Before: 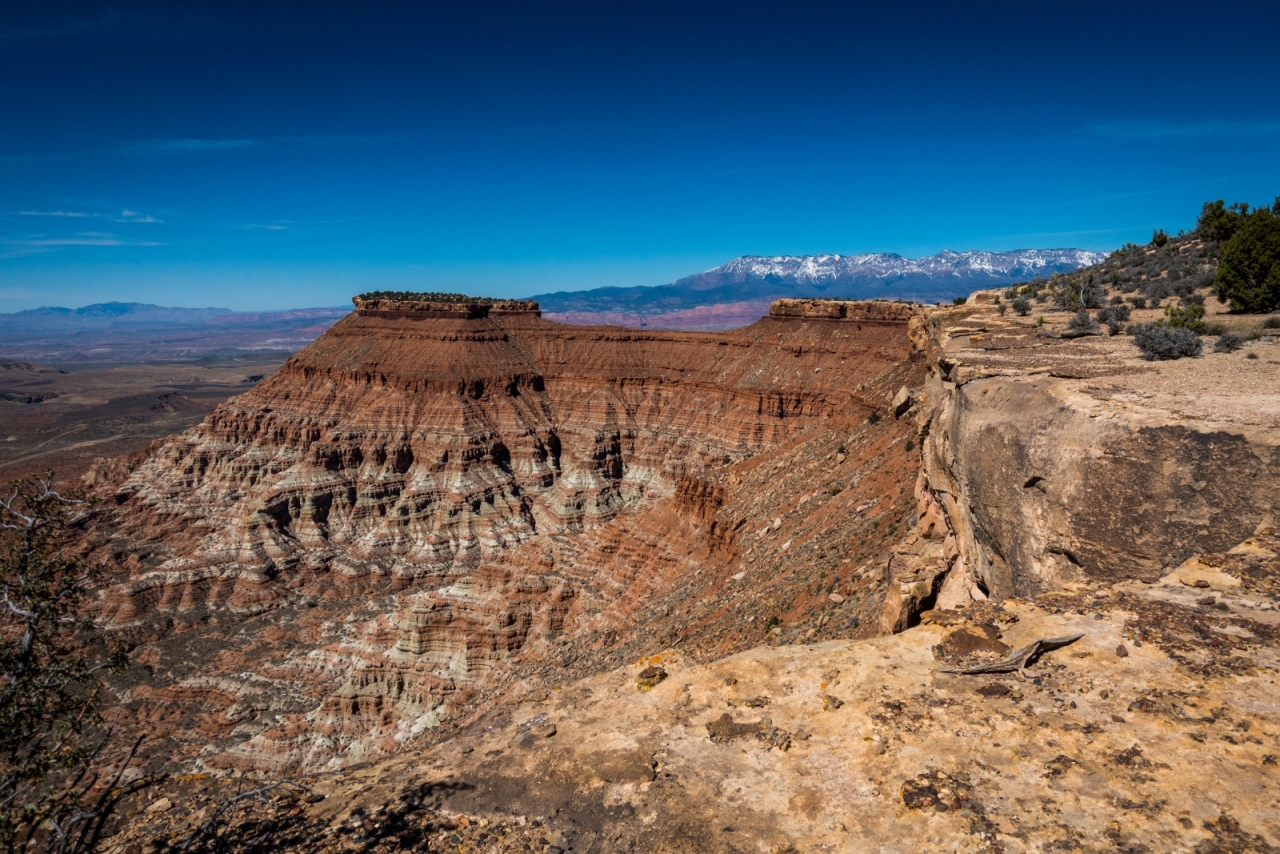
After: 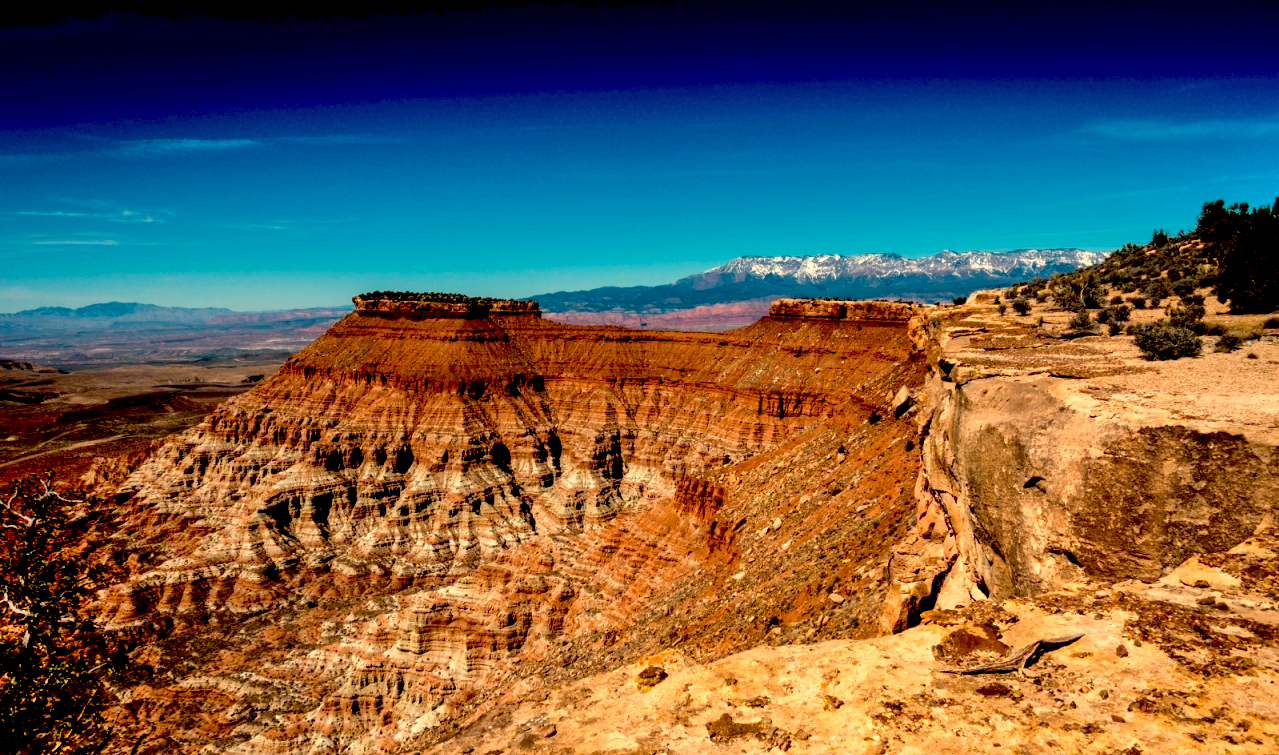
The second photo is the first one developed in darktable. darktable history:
crop and rotate: top 0%, bottom 11.49%
white balance: red 1.138, green 0.996, blue 0.812
exposure: black level correction 0.04, exposure 0.5 EV, compensate highlight preservation false
shadows and highlights: shadows 37.27, highlights -28.18, soften with gaussian
